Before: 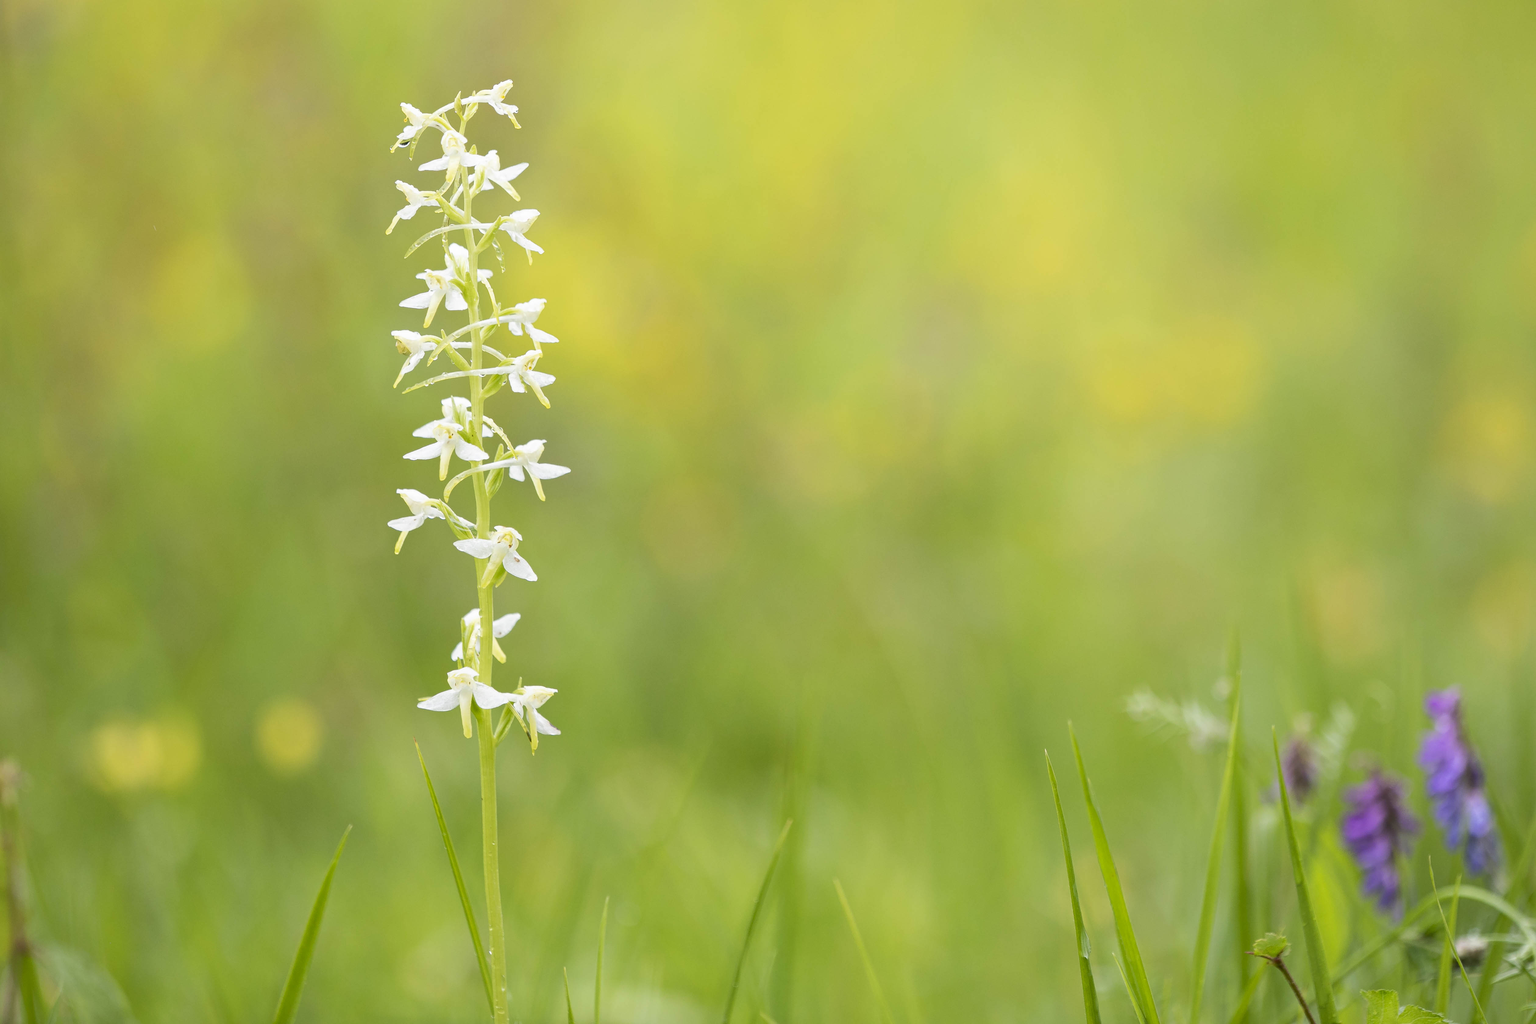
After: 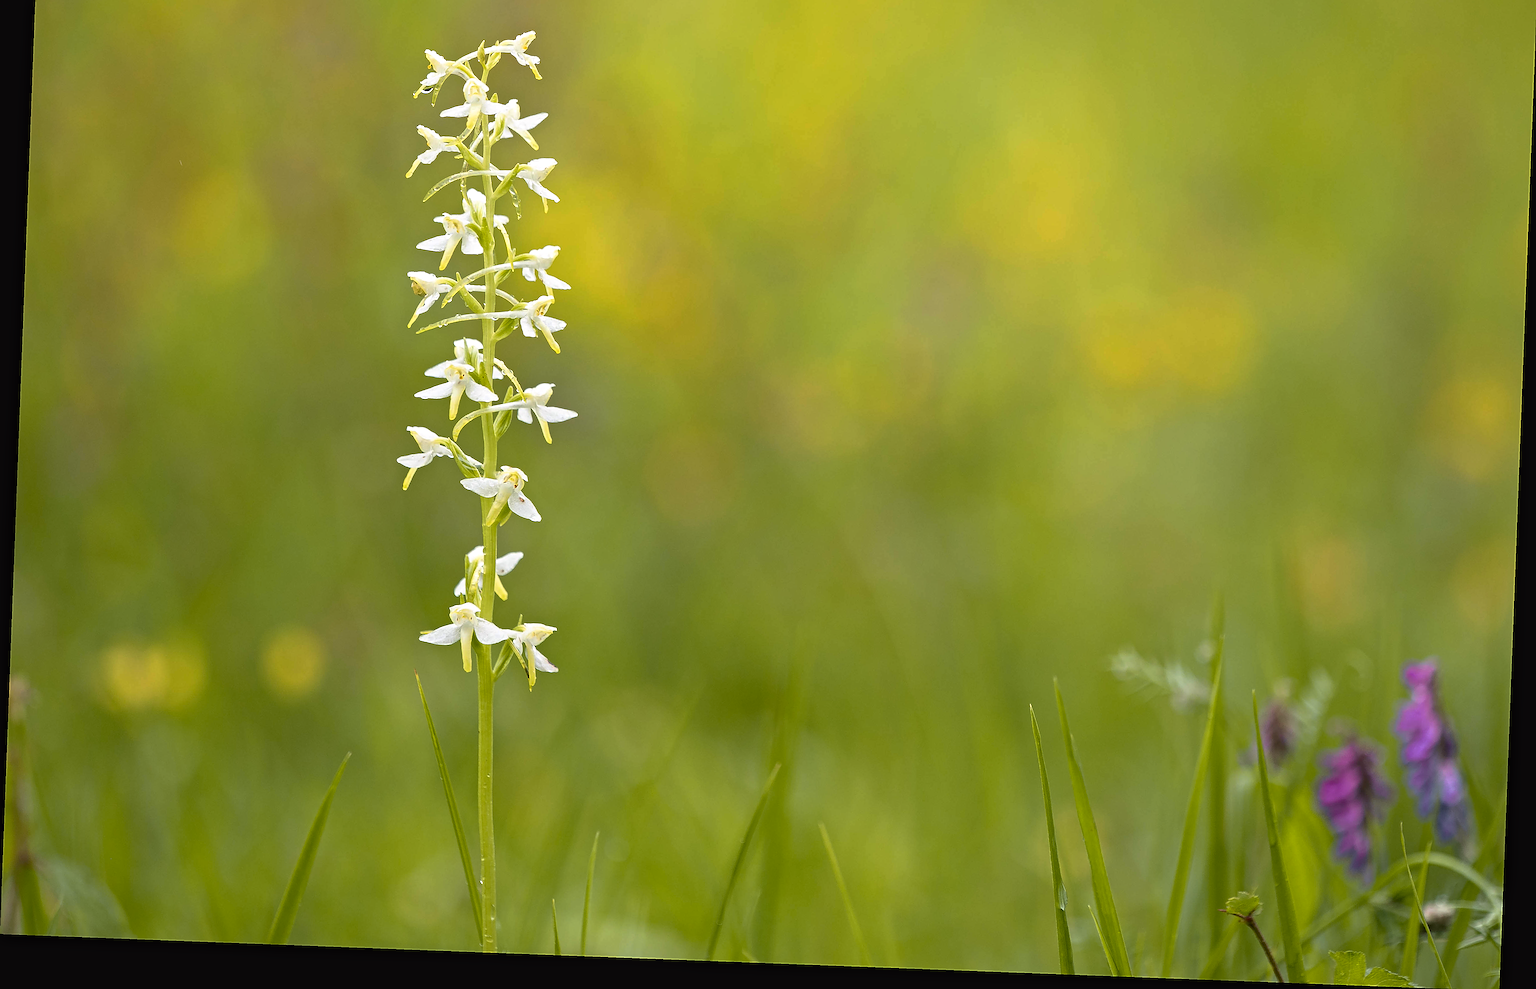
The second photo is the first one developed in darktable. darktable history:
tone curve: curves: ch0 [(0, 0.024) (0.119, 0.146) (0.474, 0.485) (0.718, 0.739) (0.817, 0.839) (1, 0.998)]; ch1 [(0, 0) (0.377, 0.416) (0.439, 0.451) (0.477, 0.485) (0.501, 0.503) (0.538, 0.544) (0.58, 0.613) (0.664, 0.7) (0.783, 0.804) (1, 1)]; ch2 [(0, 0) (0.38, 0.405) (0.463, 0.456) (0.498, 0.497) (0.524, 0.535) (0.578, 0.576) (0.648, 0.665) (1, 1)], color space Lab, independent channels, preserve colors none
crop and rotate: top 6.25%
rotate and perspective: rotation 2.17°, automatic cropping off
local contrast: mode bilateral grid, contrast 30, coarseness 25, midtone range 0.2
sharpen: amount 1
base curve: curves: ch0 [(0, 0) (0.595, 0.418) (1, 1)], preserve colors none
